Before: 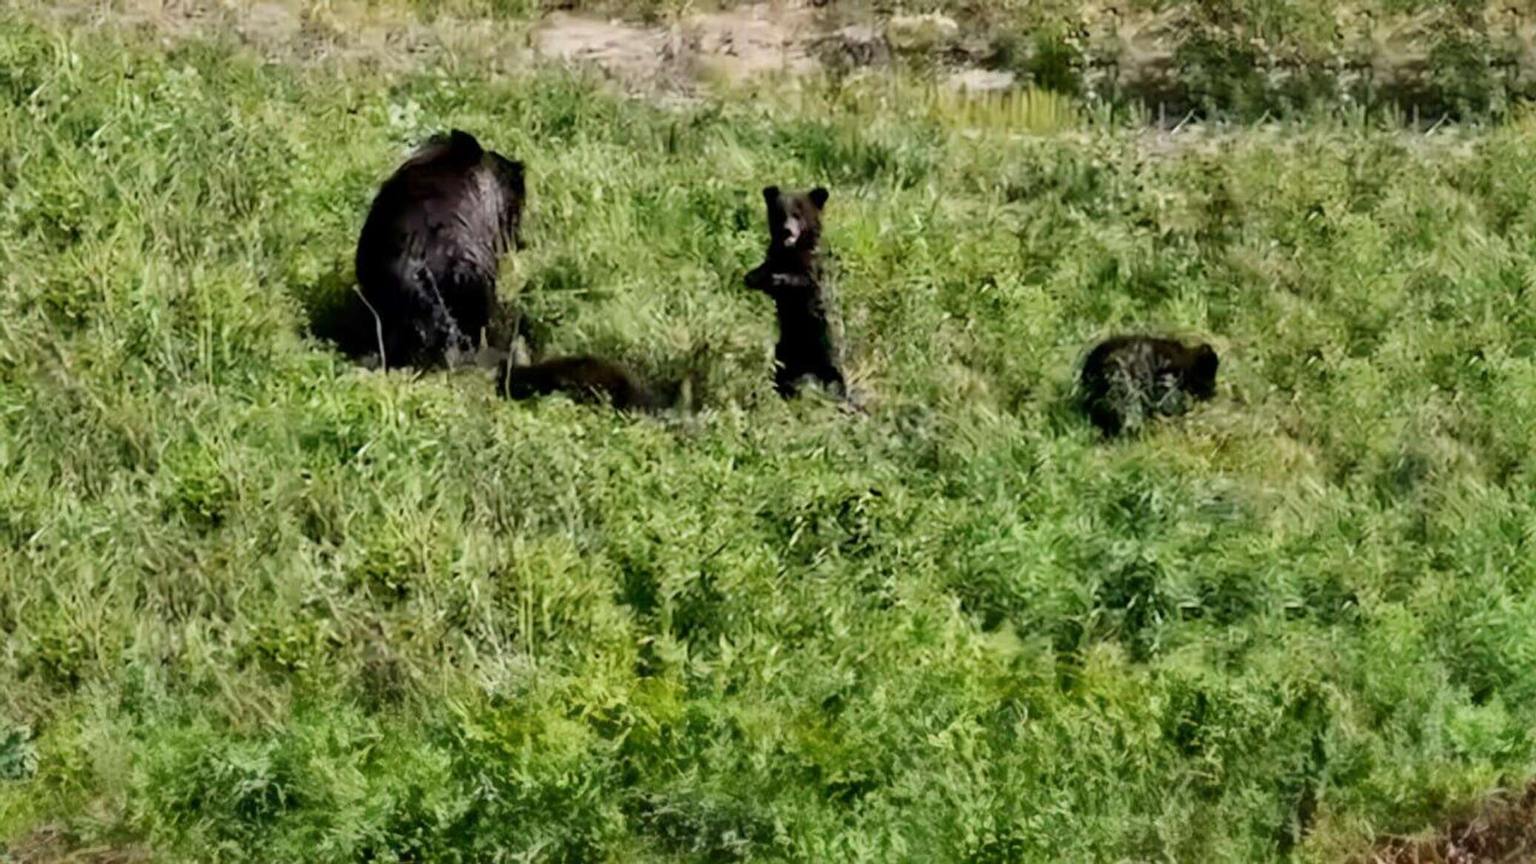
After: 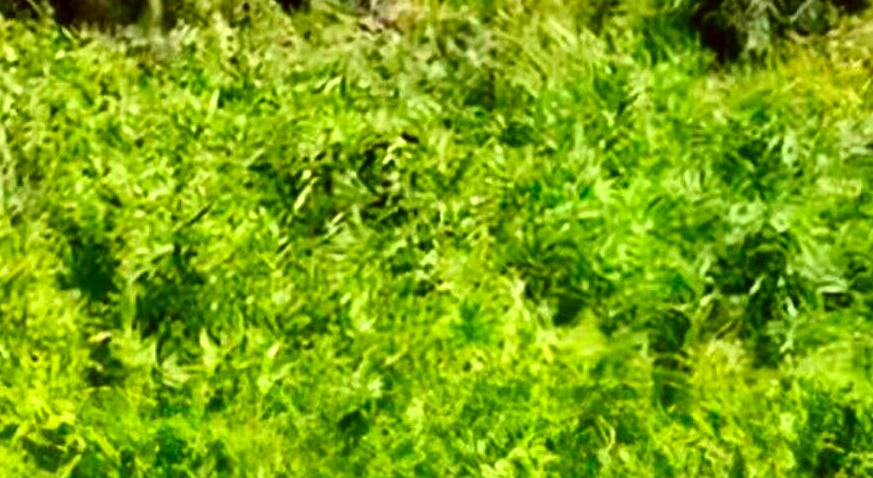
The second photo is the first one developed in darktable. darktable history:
color correction: highlights a* -1.43, highlights b* 10.12, shadows a* 0.395, shadows b* 19.35
exposure: exposure 0.6 EV, compensate highlight preservation false
contrast brightness saturation: saturation 0.5
crop: left 37.221%, top 45.169%, right 20.63%, bottom 13.777%
local contrast: mode bilateral grid, contrast 20, coarseness 50, detail 120%, midtone range 0.2
